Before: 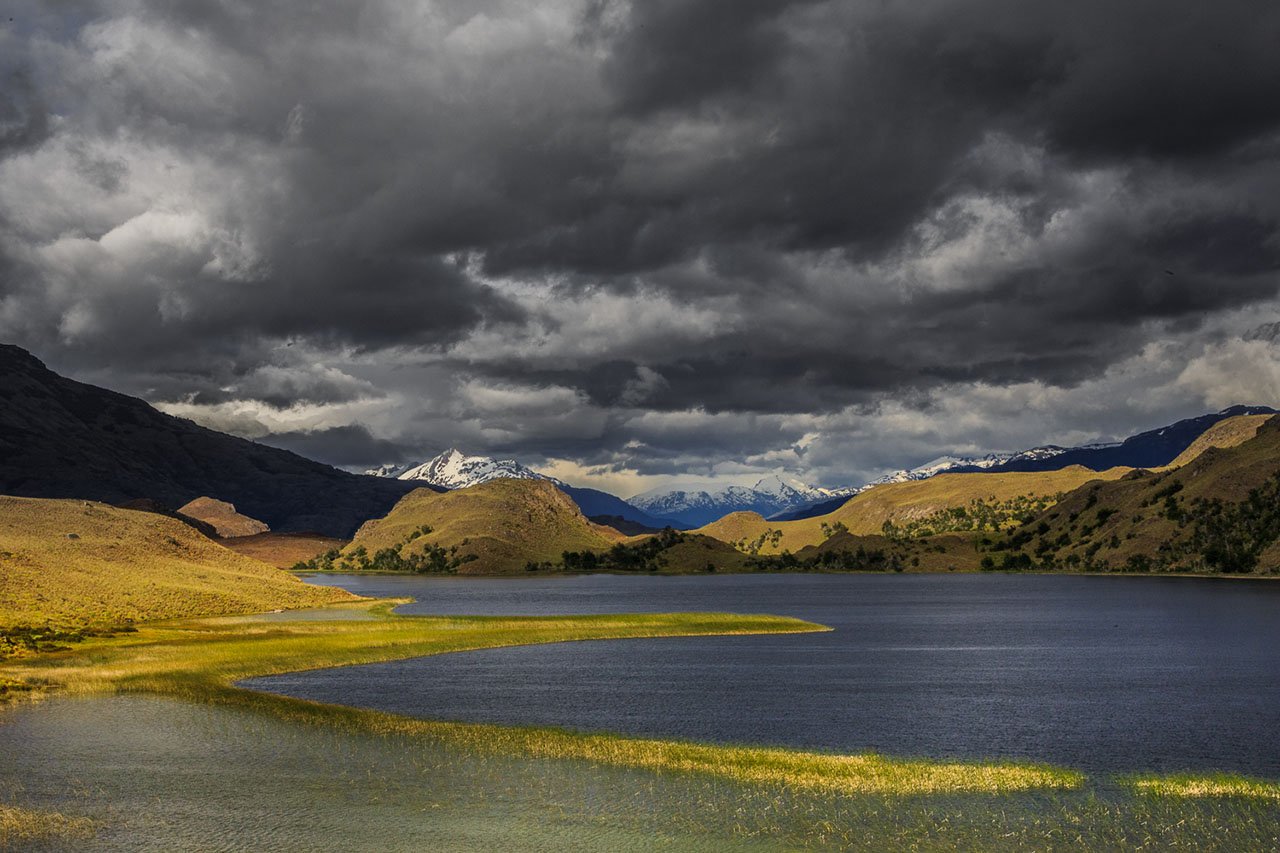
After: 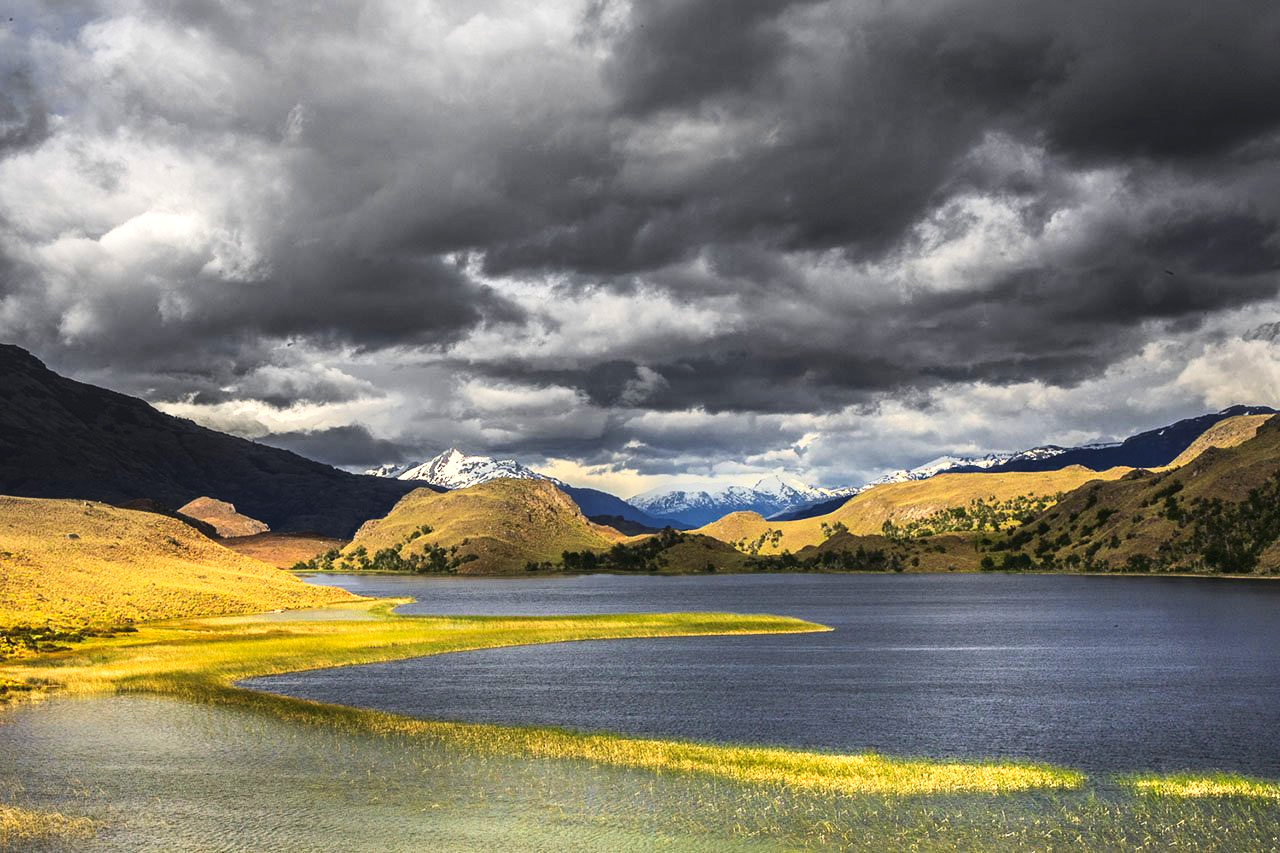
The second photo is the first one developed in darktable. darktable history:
tone curve: curves: ch0 [(0, 0.032) (0.181, 0.156) (0.751, 0.829) (1, 1)], color space Lab, linked channels, preserve colors none
exposure: black level correction 0, exposure 0.9 EV, compensate highlight preservation false
